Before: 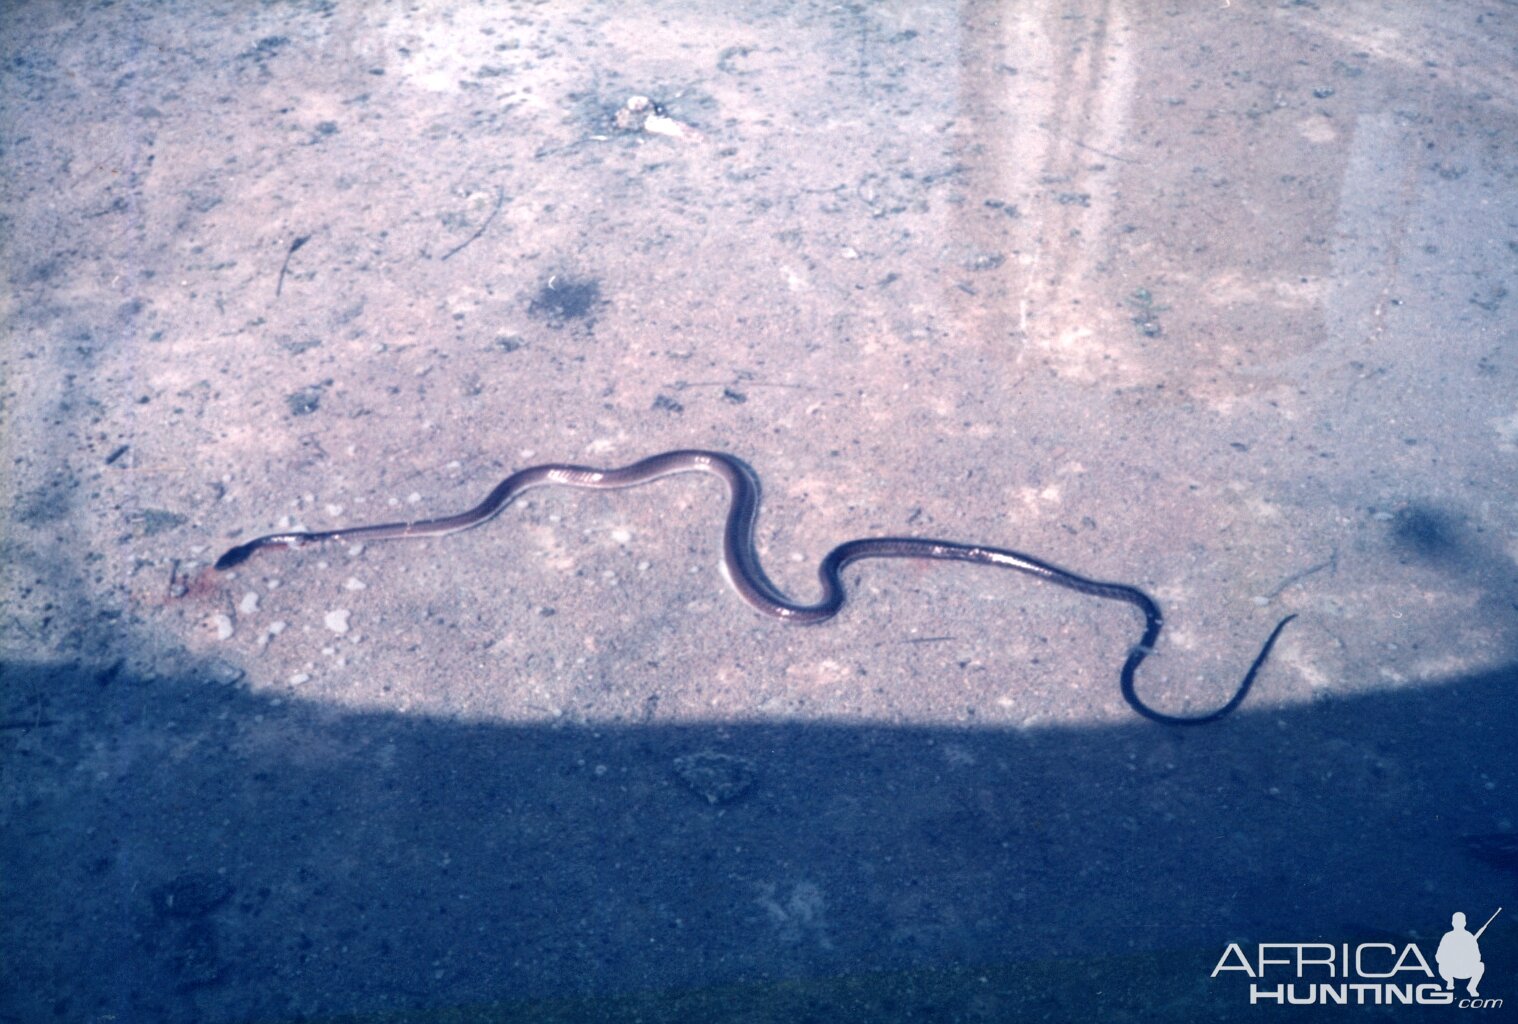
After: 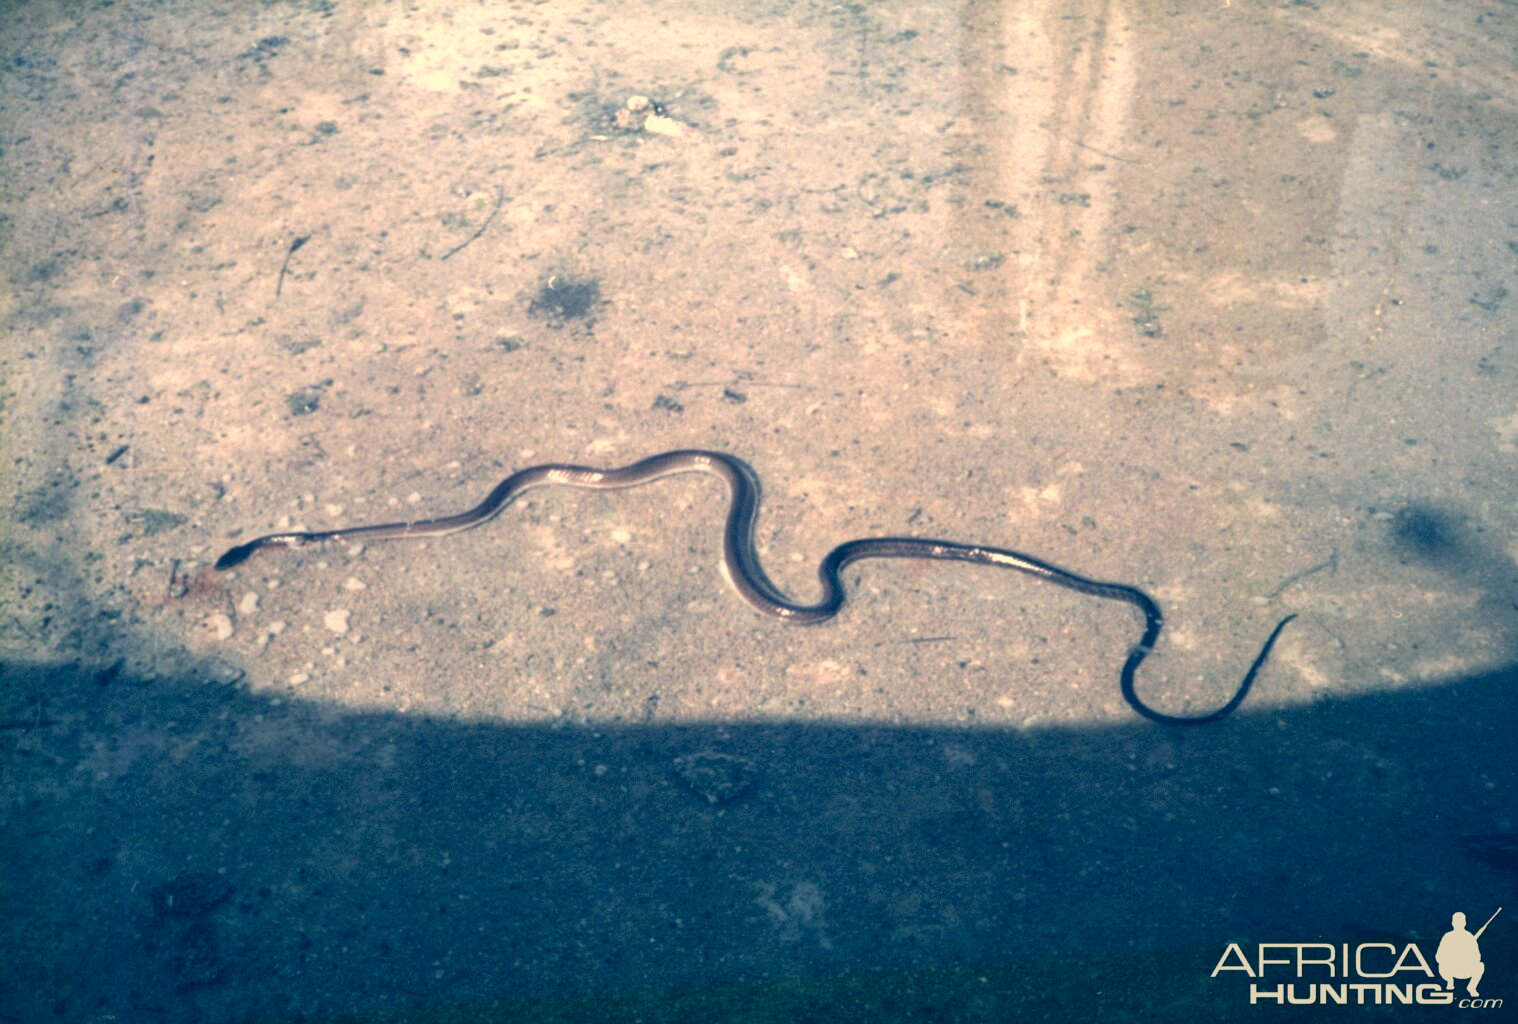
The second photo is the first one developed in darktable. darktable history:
color correction: highlights a* 5.3, highlights b* 24.26, shadows a* -15.58, shadows b* 4.02
